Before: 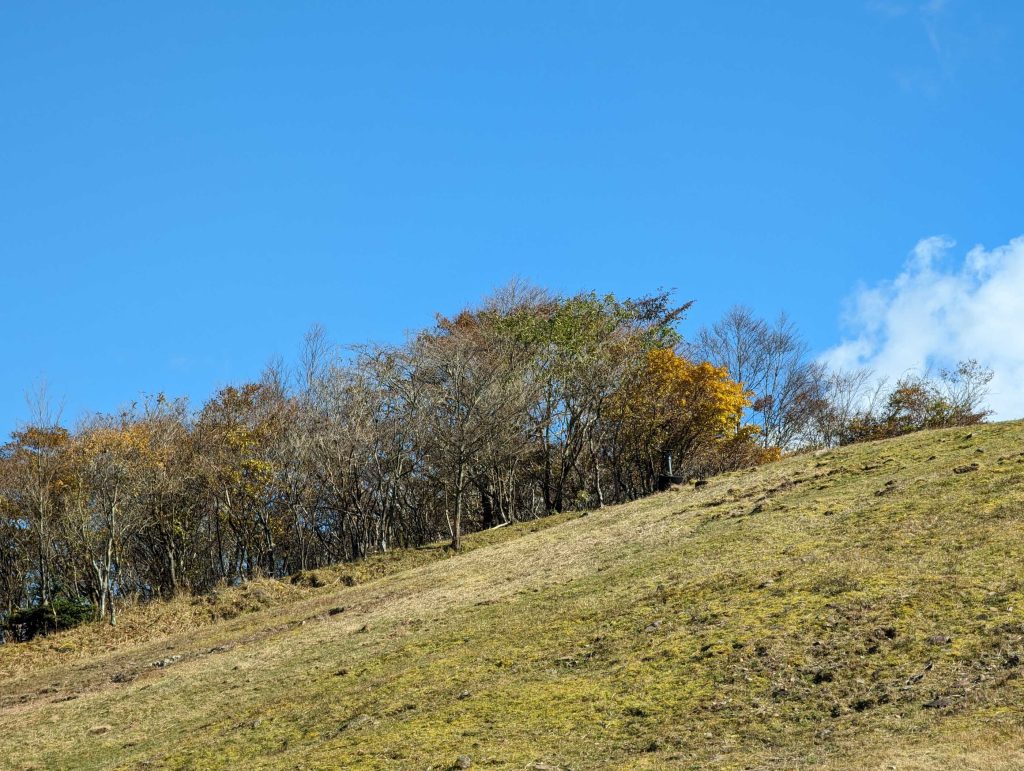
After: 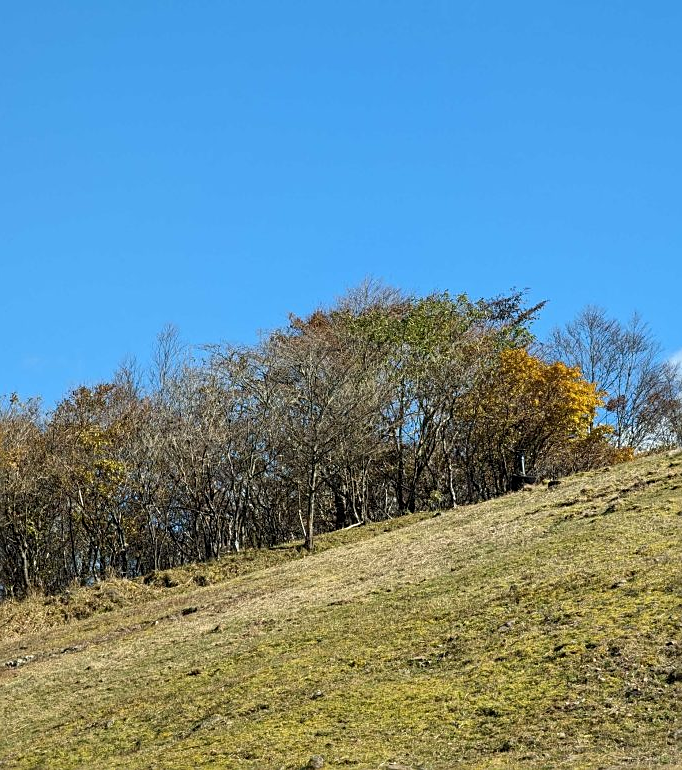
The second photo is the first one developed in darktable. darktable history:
crop and rotate: left 14.385%, right 18.948%
sharpen: on, module defaults
